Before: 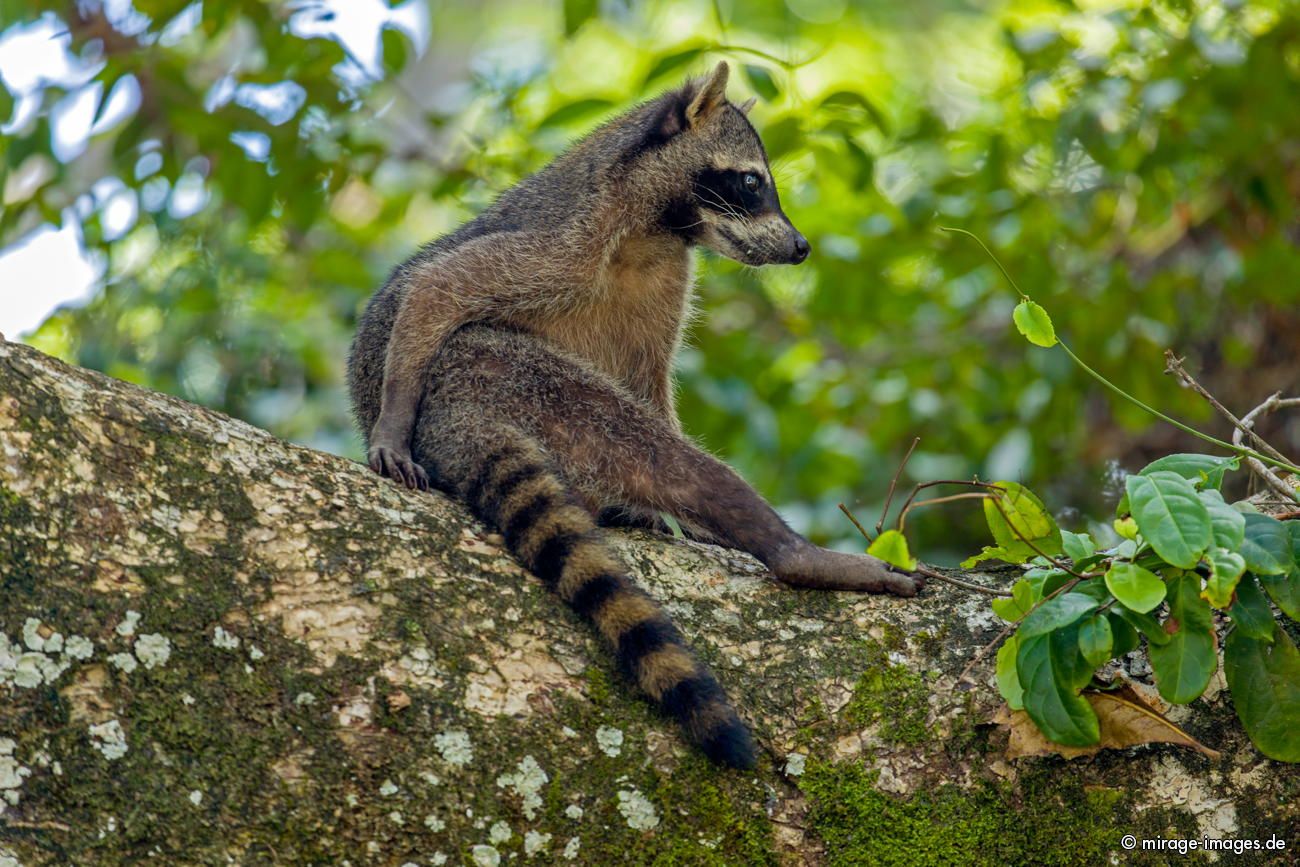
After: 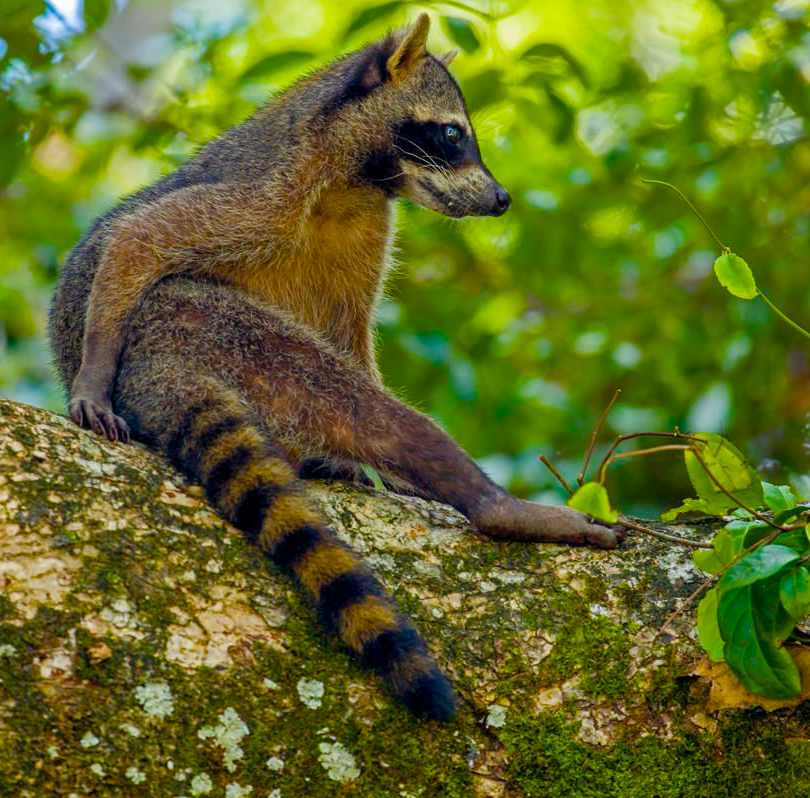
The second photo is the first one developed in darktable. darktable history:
crop and rotate: left 23.05%, top 5.635%, right 14.624%, bottom 2.302%
color balance rgb: shadows fall-off 101.196%, linear chroma grading › global chroma 15.212%, perceptual saturation grading › global saturation 24.203%, perceptual saturation grading › highlights -23.655%, perceptual saturation grading › mid-tones 23.683%, perceptual saturation grading › shadows 39.475%, mask middle-gray fulcrum 22.469%, global vibrance 20%
